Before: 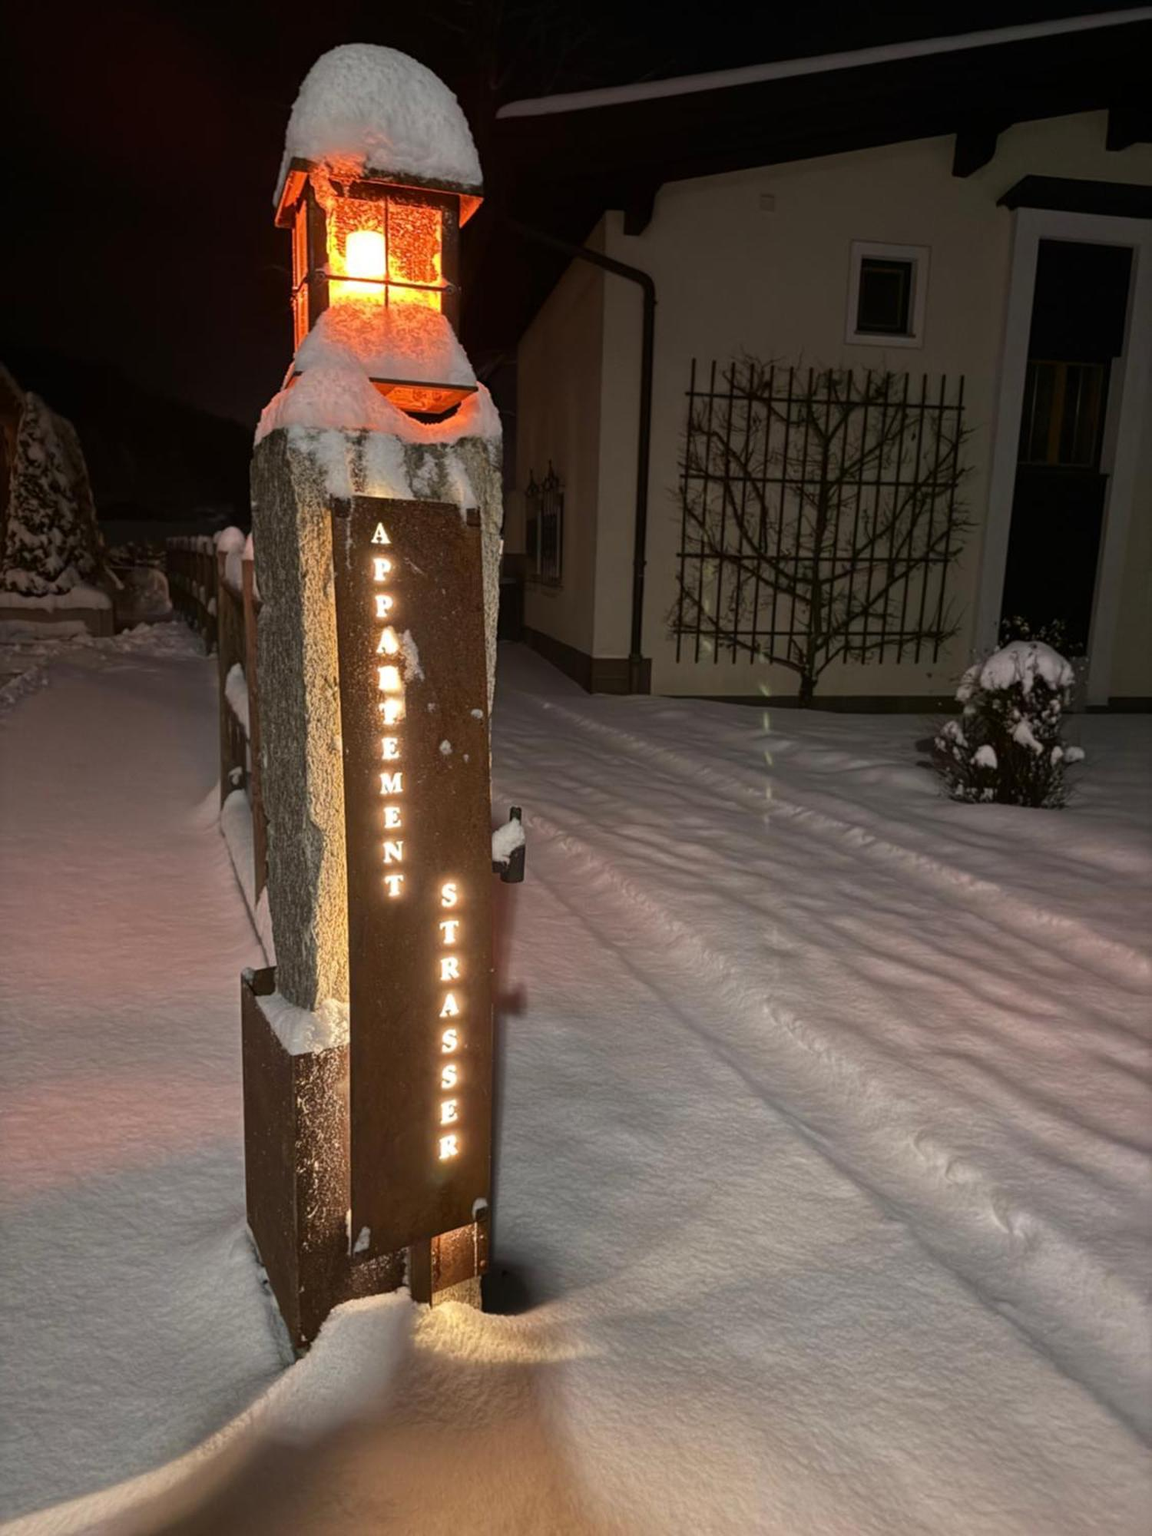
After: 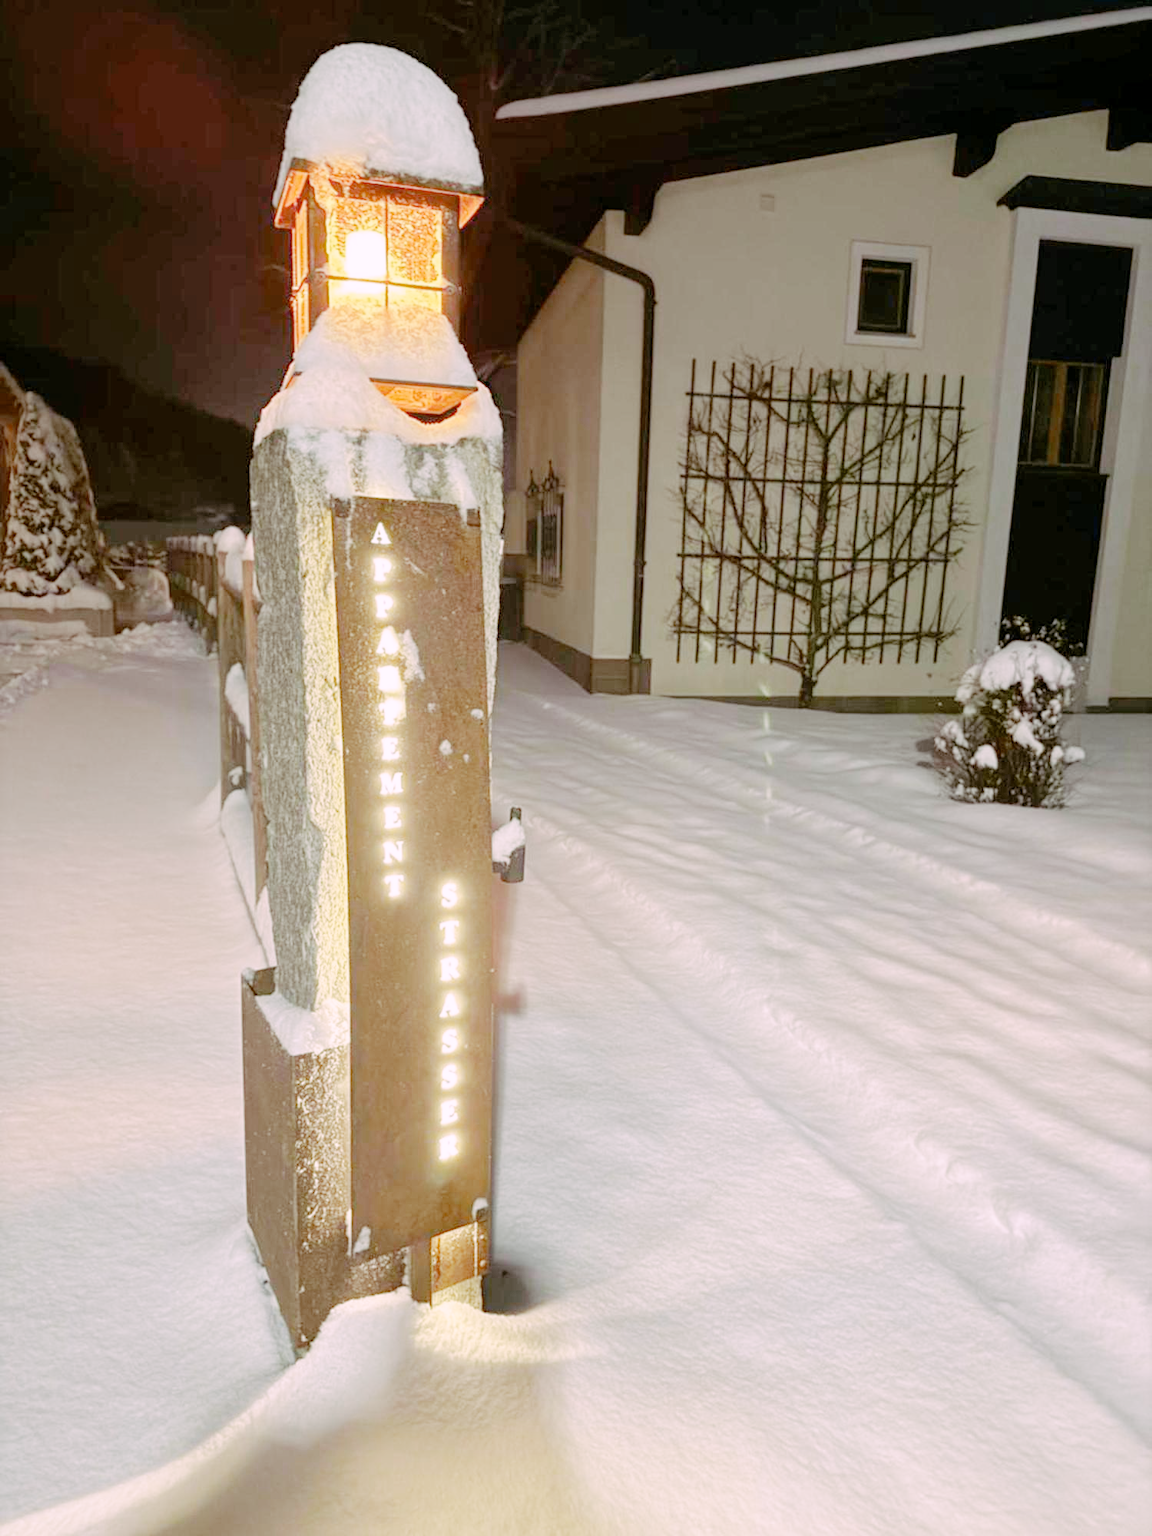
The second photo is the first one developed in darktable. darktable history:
tone curve: curves: ch0 [(0, 0) (0.003, 0) (0.011, 0.001) (0.025, 0.003) (0.044, 0.005) (0.069, 0.012) (0.1, 0.023) (0.136, 0.039) (0.177, 0.088) (0.224, 0.15) (0.277, 0.239) (0.335, 0.334) (0.399, 0.43) (0.468, 0.526) (0.543, 0.621) (0.623, 0.711) (0.709, 0.791) (0.801, 0.87) (0.898, 0.949) (1, 1)], preserve colors none
color look up table: target L [89.48, 84, 78.57, 68.9, 47.27, 66.58, 64.65, 62.14, 57.25, 51.07, 34.18, 36.81, 34.67, 25.28, 8.458, 200.46, 79.44, 86.71, 84.31, 68.4, 56.15, 56.91, 58.52, 41.64, 38.39, 39.68, 26.13, 88.81, 84.85, 79.62, 64.68, 72.51, 62.48, 54.57, 47.36, 52.84, 47.42, 48.93, 49.93, 41.2, 31.35, 20.7, 3.648, 79.36, 77.9, 71.42, 77.71, 67.83, 66.99], target a [6.765, -5.877, -43.92, -7.04, -37.34, -2.265, -44.63, -51.7, -18.31, -21.83, -24.66, -19.75, -24.84, -2.617, -11.06, 0, 5.15, 0.637, 10.19, 23, 55.44, 58.3, 41.75, 20.45, 6.143, 43.16, 25.43, 18.71, 23.86, 16.28, 54.39, 46.63, 66.8, 14.67, 4.683, 13.63, 36.73, 56.74, 62.21, 41.19, 27.33, 13.43, -3.891, -47.46, -41.31, -43.82, -6.478, -6.763, -19.65], target b [-3.824, 19.69, -4.088, 58.02, 35.59, 52.27, 17.44, 42.33, 34.86, 41.09, 23.9, 2.26, 24.35, 20.52, 11.3, 0, 59.28, 33.45, 18.73, 58.1, 30.91, 13.32, 19.28, 34.16, 3.686, 33.03, 25.58, -6.723, -26.59, -33.41, -21.03, -37.79, -45.29, -53.44, -30.92, -66.23, -9.329, -1.267, -59.21, -36.67, -63.22, -28.8, -7.59, -15.53, -38.24, -19.61, -33.48, -2.921, -48.65], num patches 49
